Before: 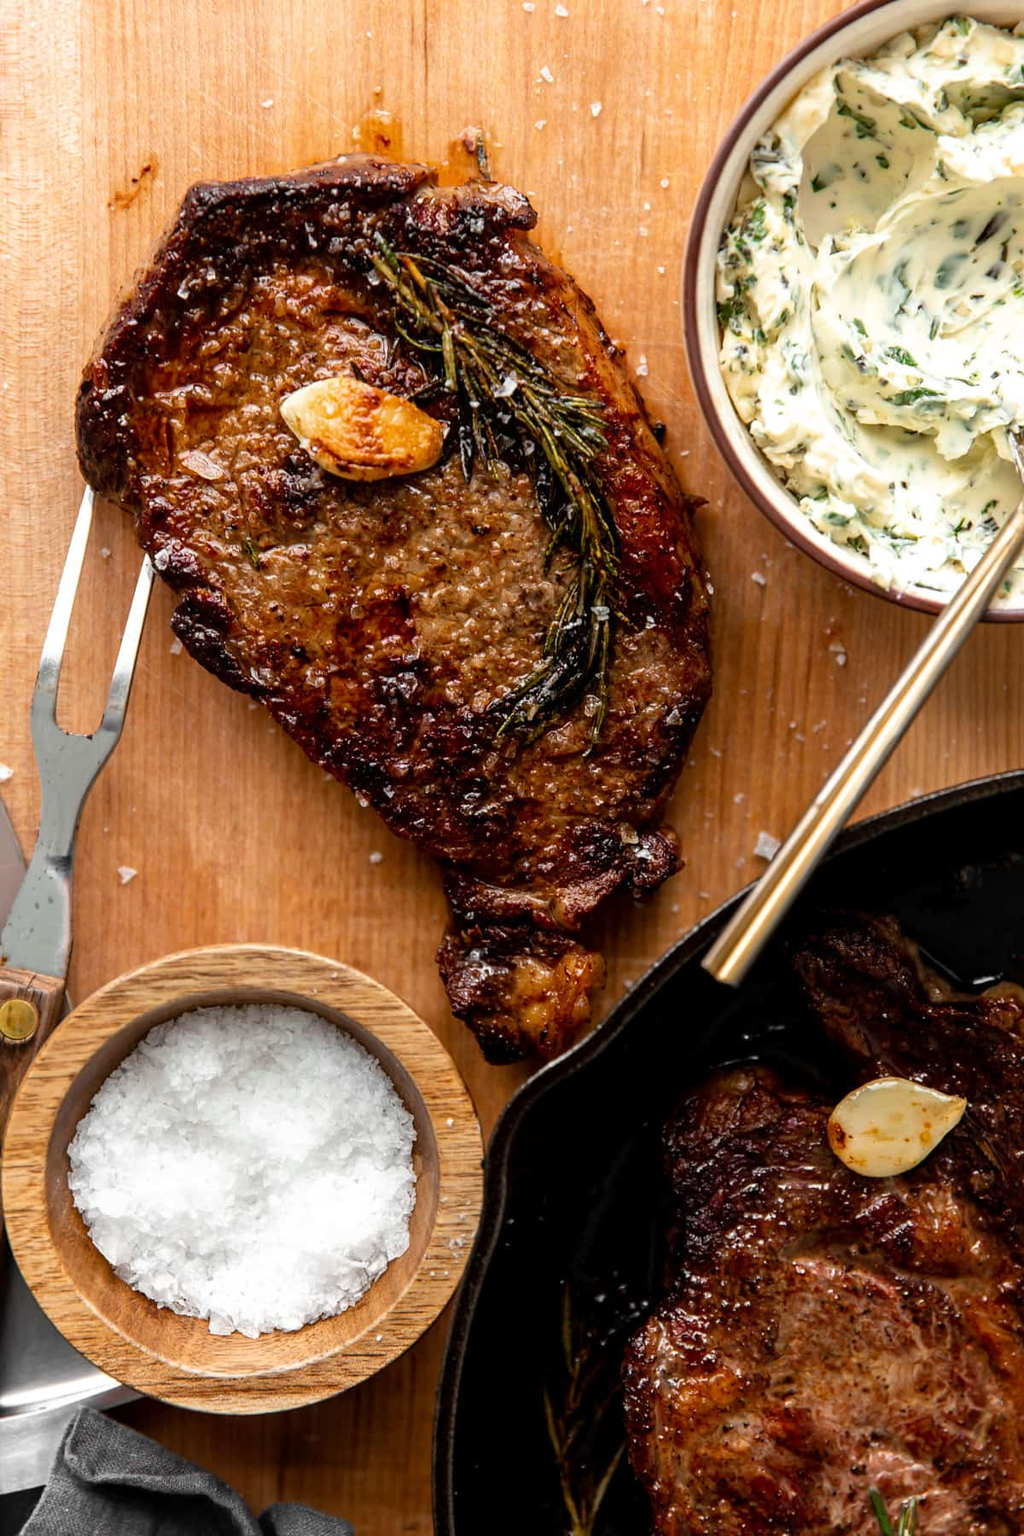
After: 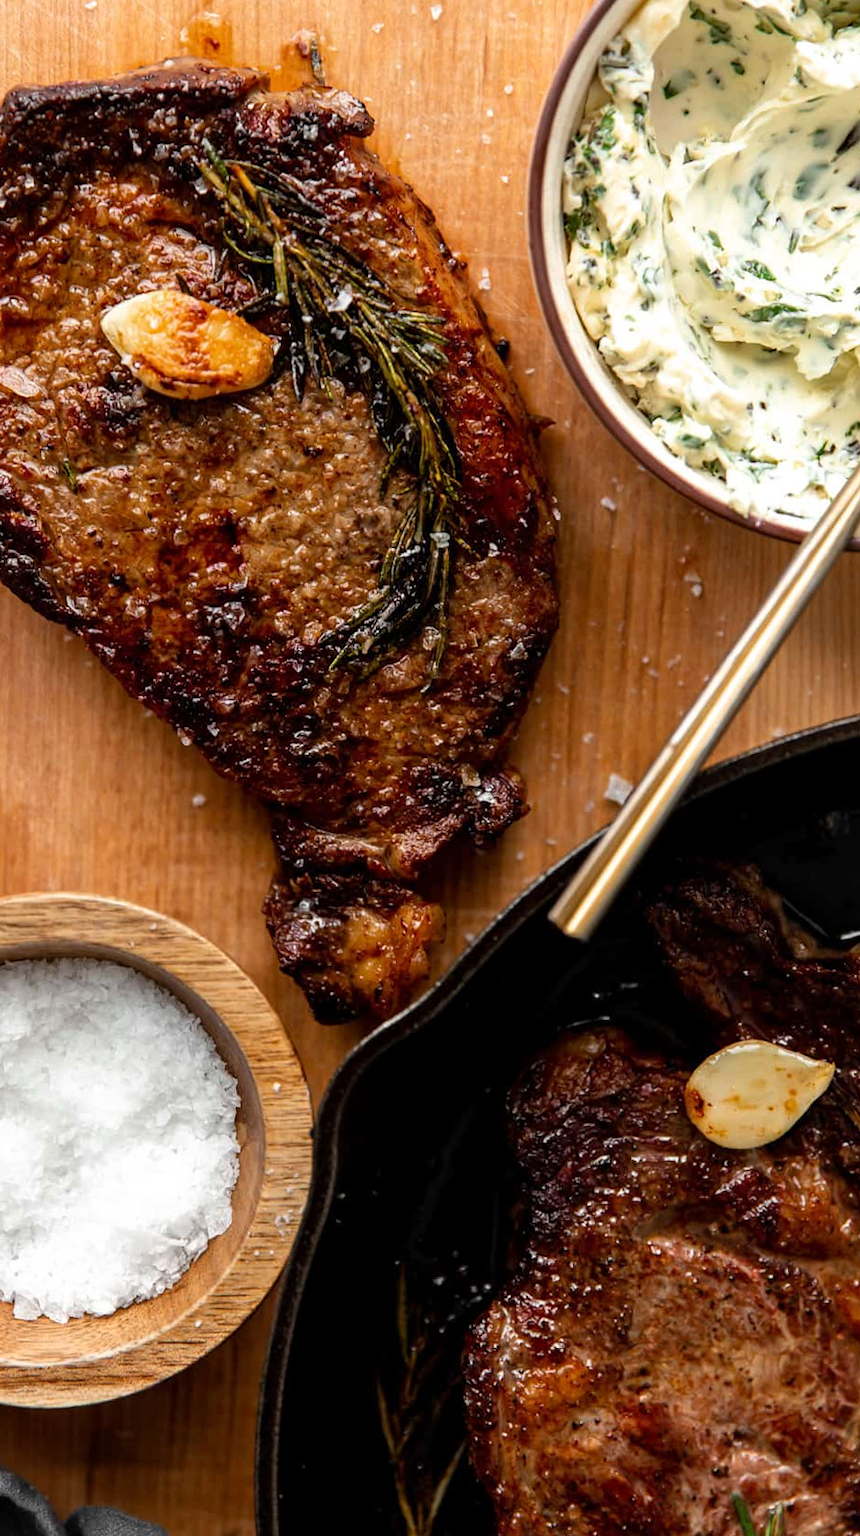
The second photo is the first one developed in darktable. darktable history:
crop and rotate: left 17.959%, top 5.771%, right 1.742%
rotate and perspective: rotation 0.226°, lens shift (vertical) -0.042, crop left 0.023, crop right 0.982, crop top 0.006, crop bottom 0.994
